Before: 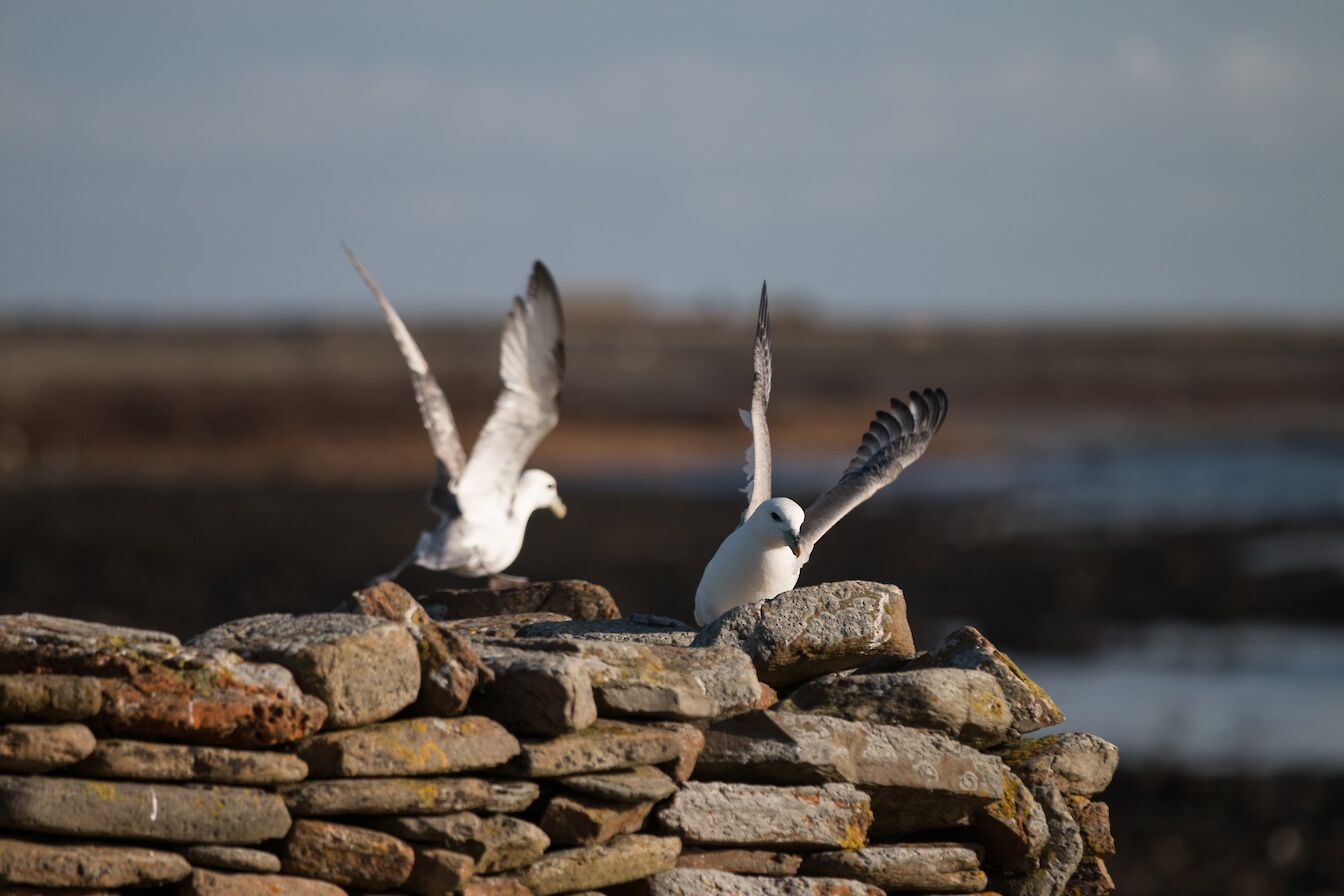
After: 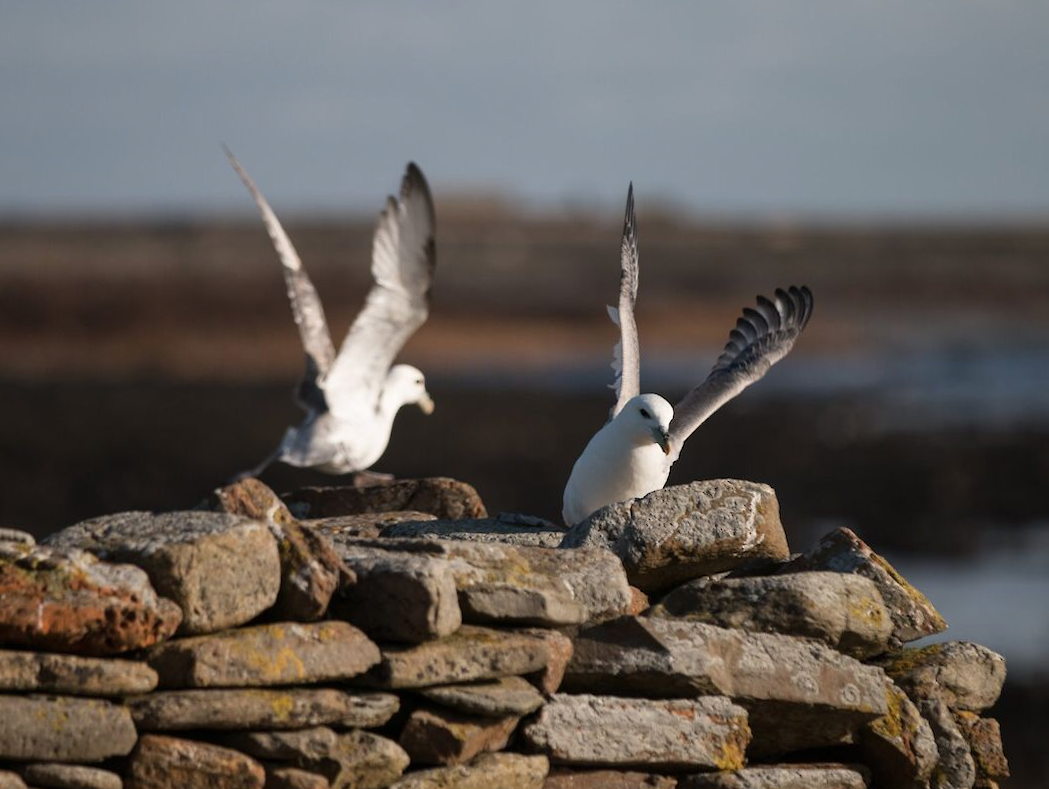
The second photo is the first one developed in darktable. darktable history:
contrast brightness saturation: saturation -0.05
crop: left 6.446%, top 8.188%, right 9.538%, bottom 3.548%
rotate and perspective: rotation 0.215°, lens shift (vertical) -0.139, crop left 0.069, crop right 0.939, crop top 0.002, crop bottom 0.996
